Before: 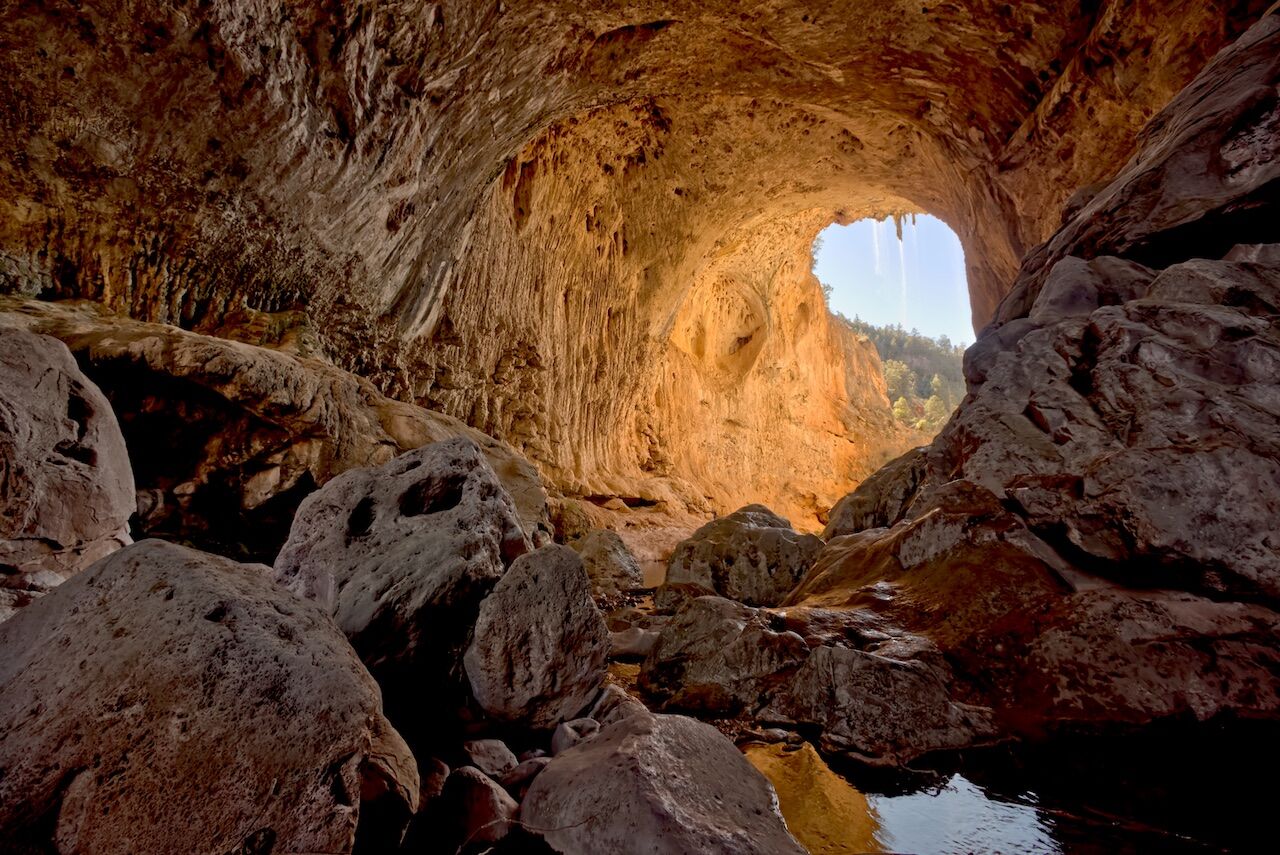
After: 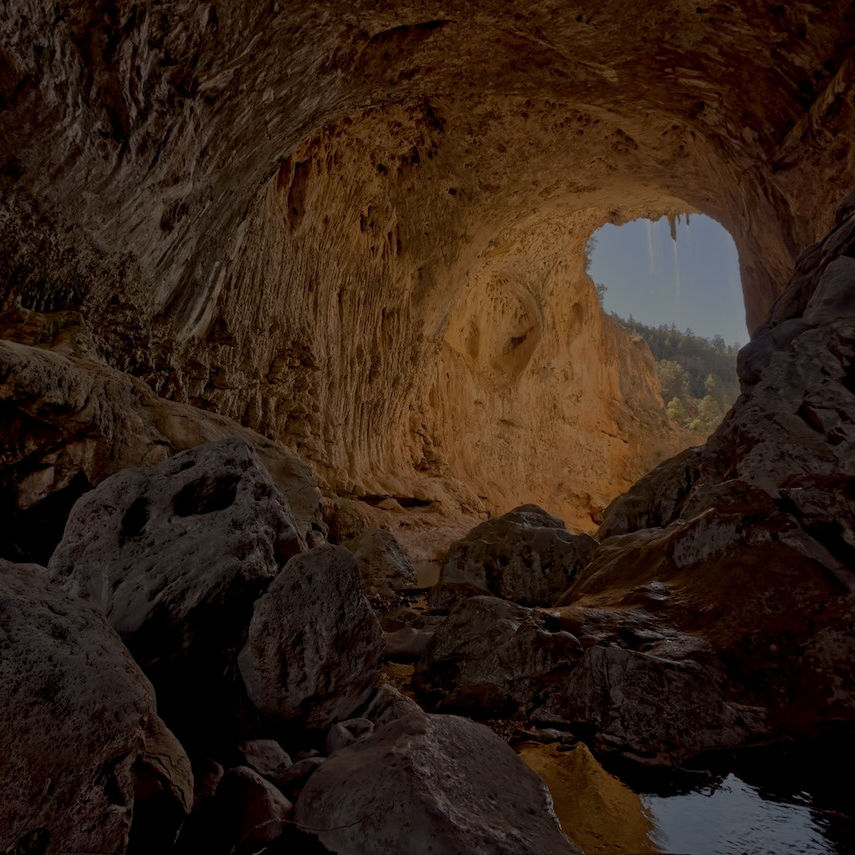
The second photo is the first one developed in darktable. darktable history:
contrast brightness saturation: saturation -0.05
crop and rotate: left 17.732%, right 15.423%
exposure: exposure -2.002 EV, compensate highlight preservation false
